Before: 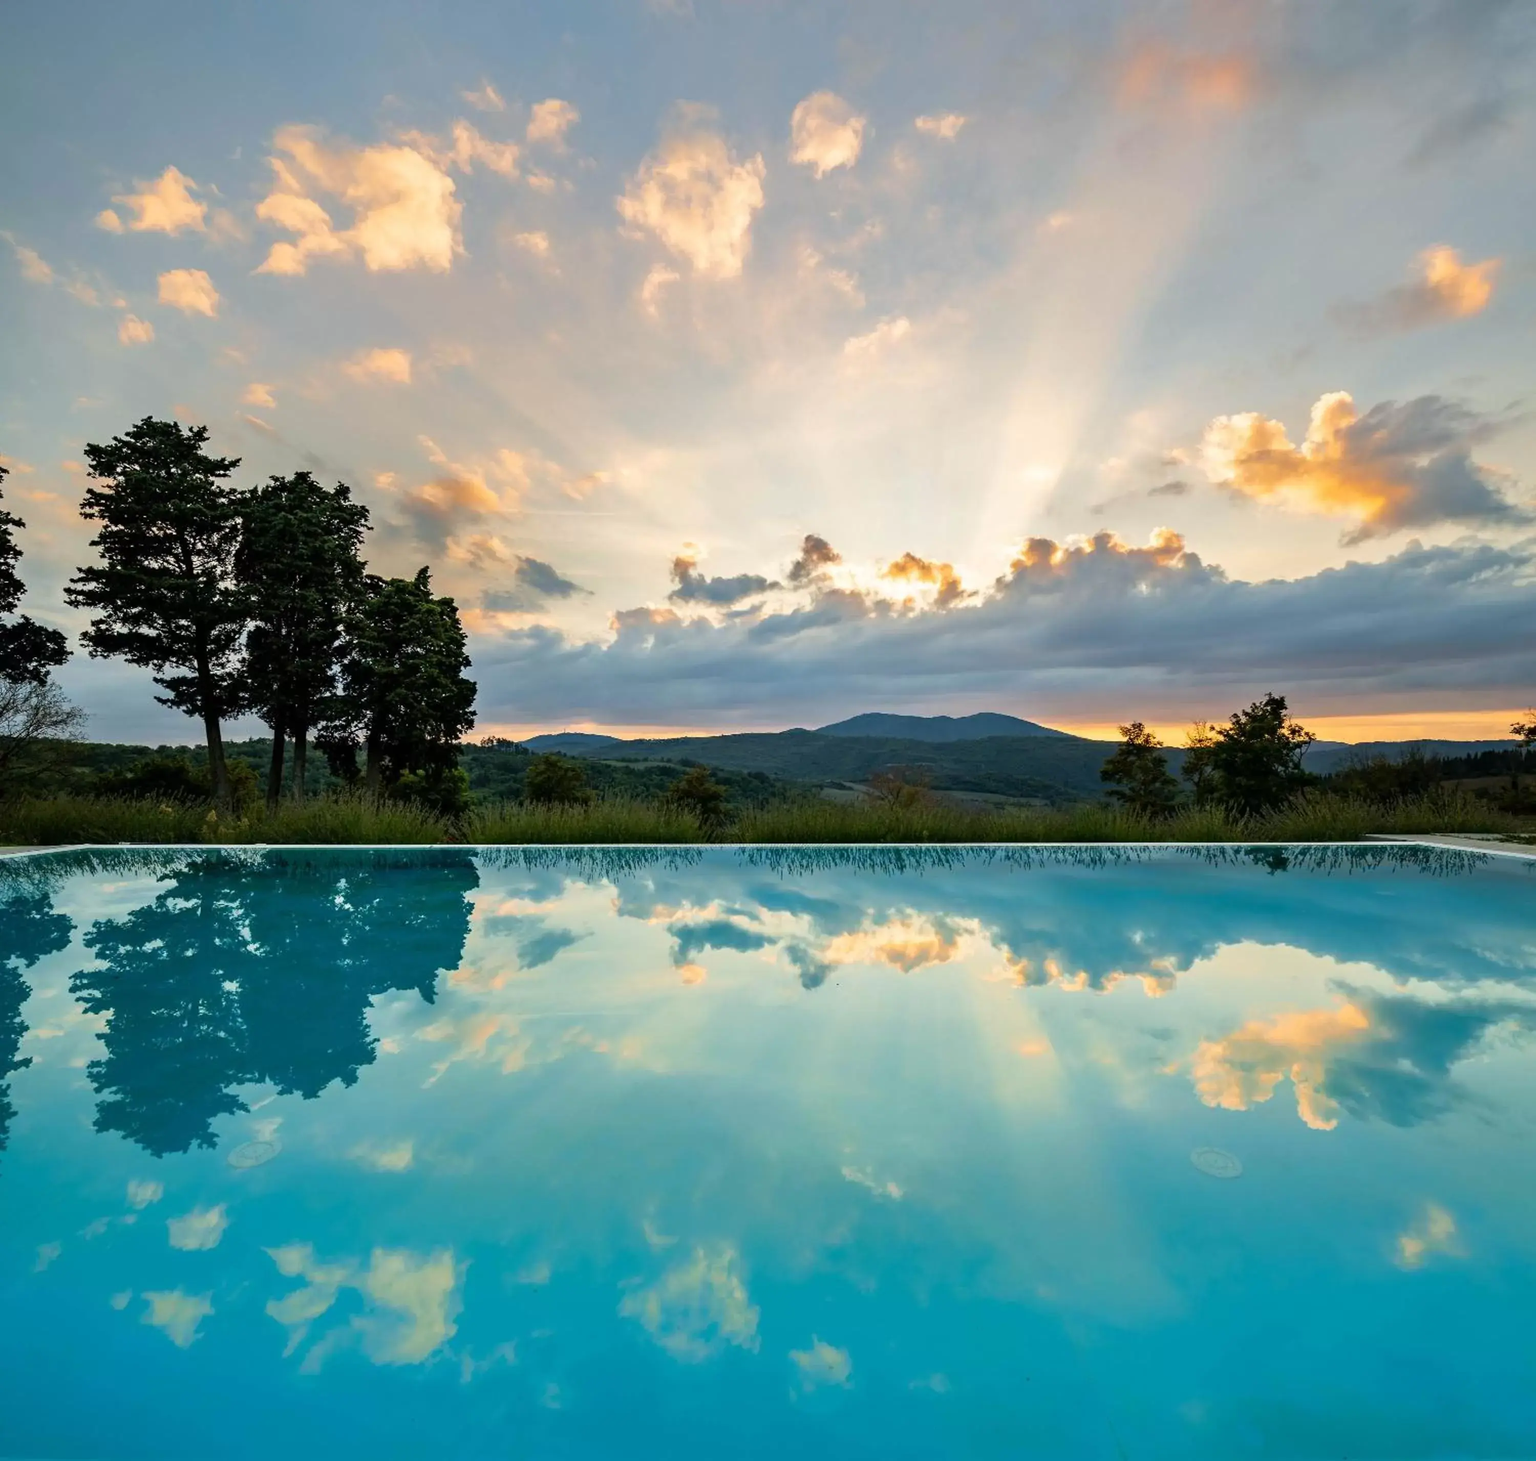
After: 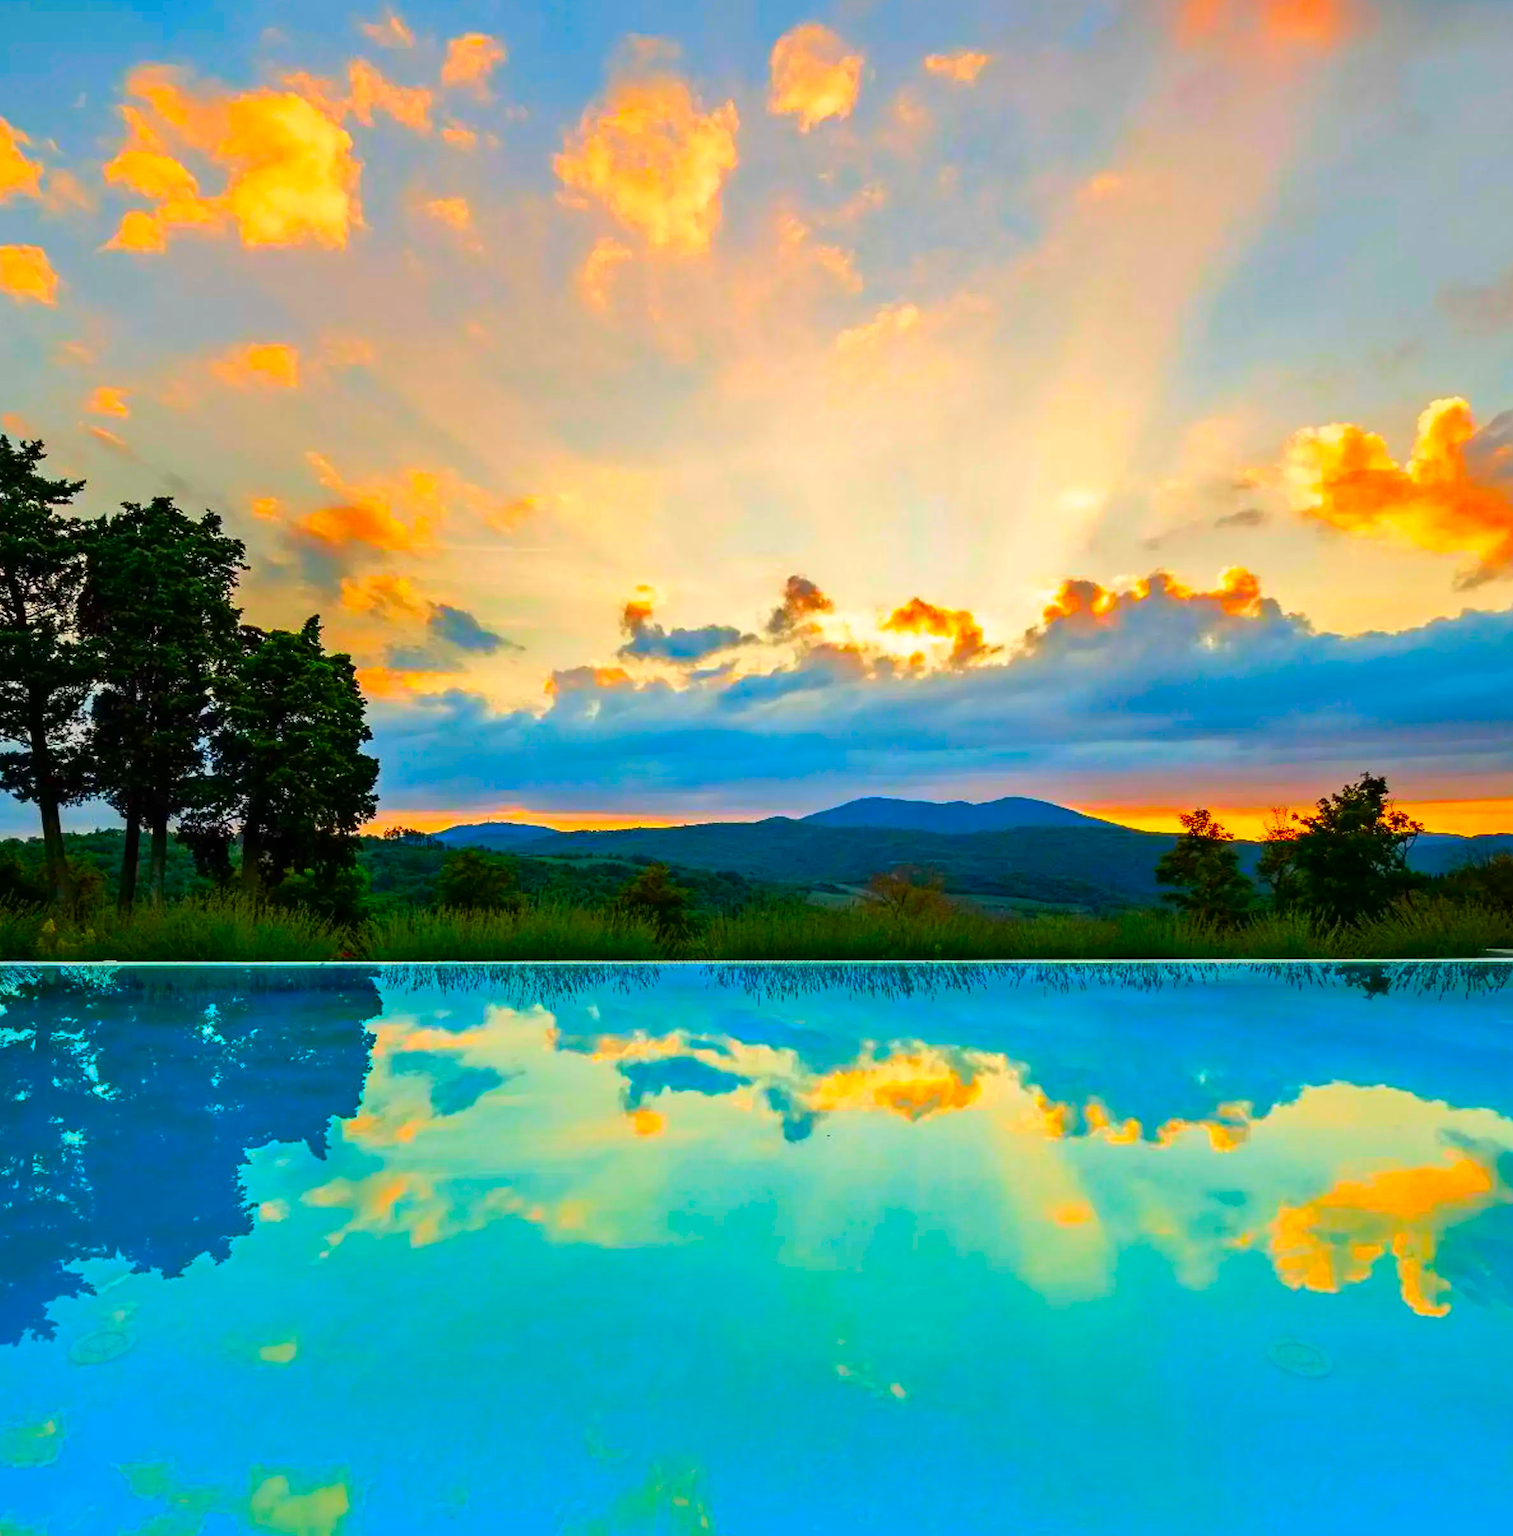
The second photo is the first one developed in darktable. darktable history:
crop: left 11.252%, top 4.982%, right 9.597%, bottom 10.607%
color correction: highlights b* -0.054, saturation 2.96
